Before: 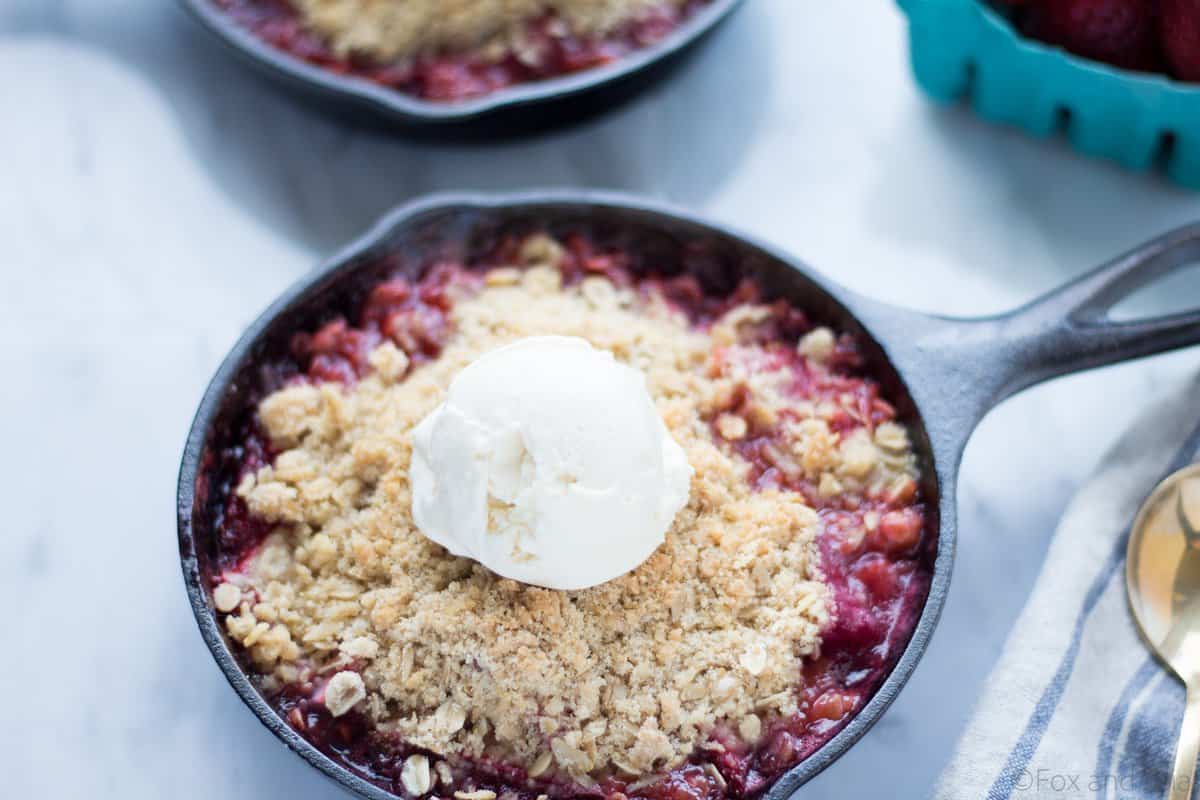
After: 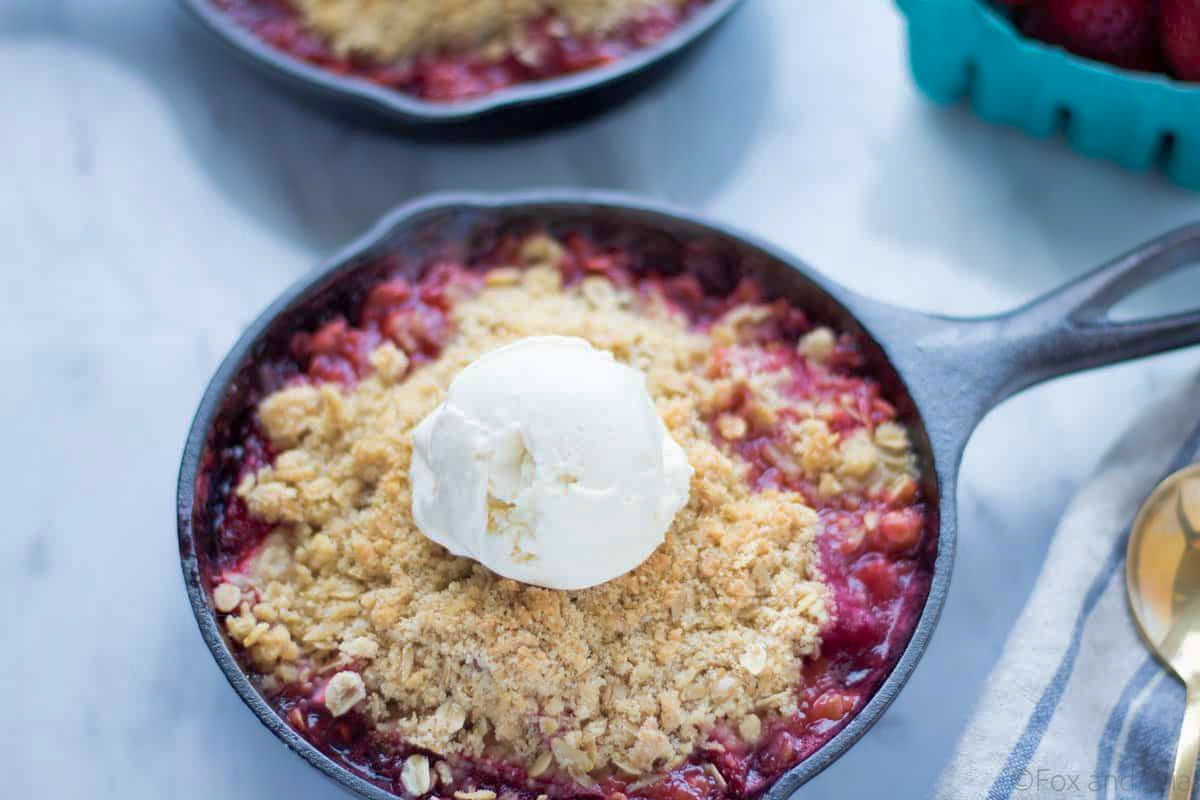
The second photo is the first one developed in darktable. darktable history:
shadows and highlights: highlights color adjustment 77.64%
velvia: on, module defaults
